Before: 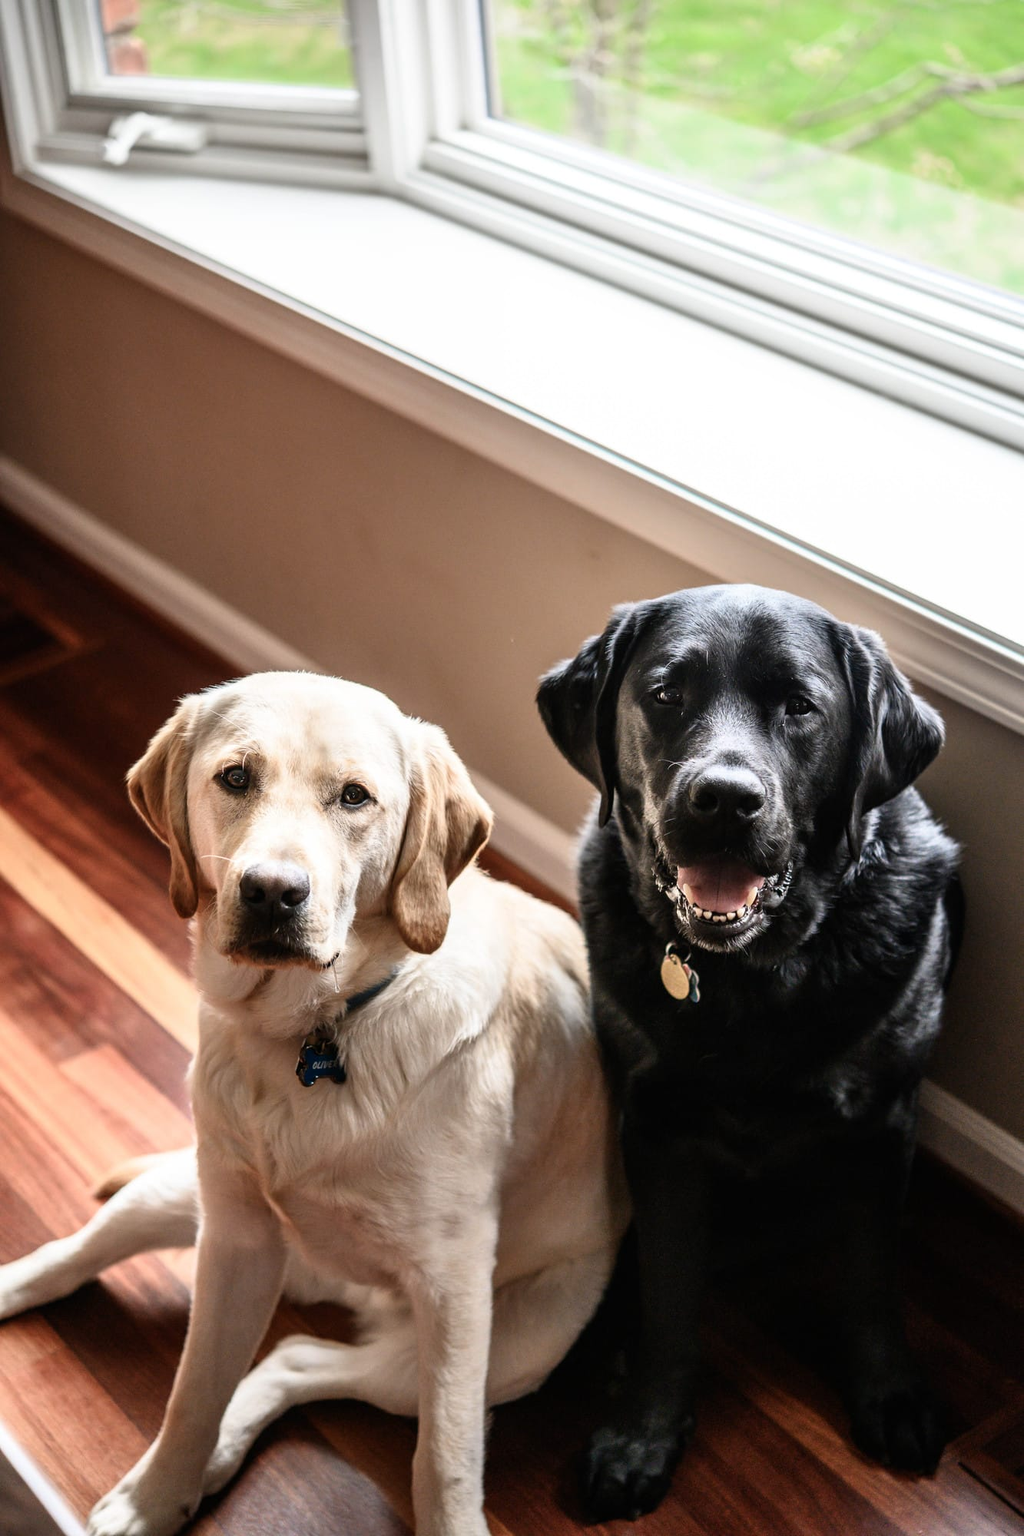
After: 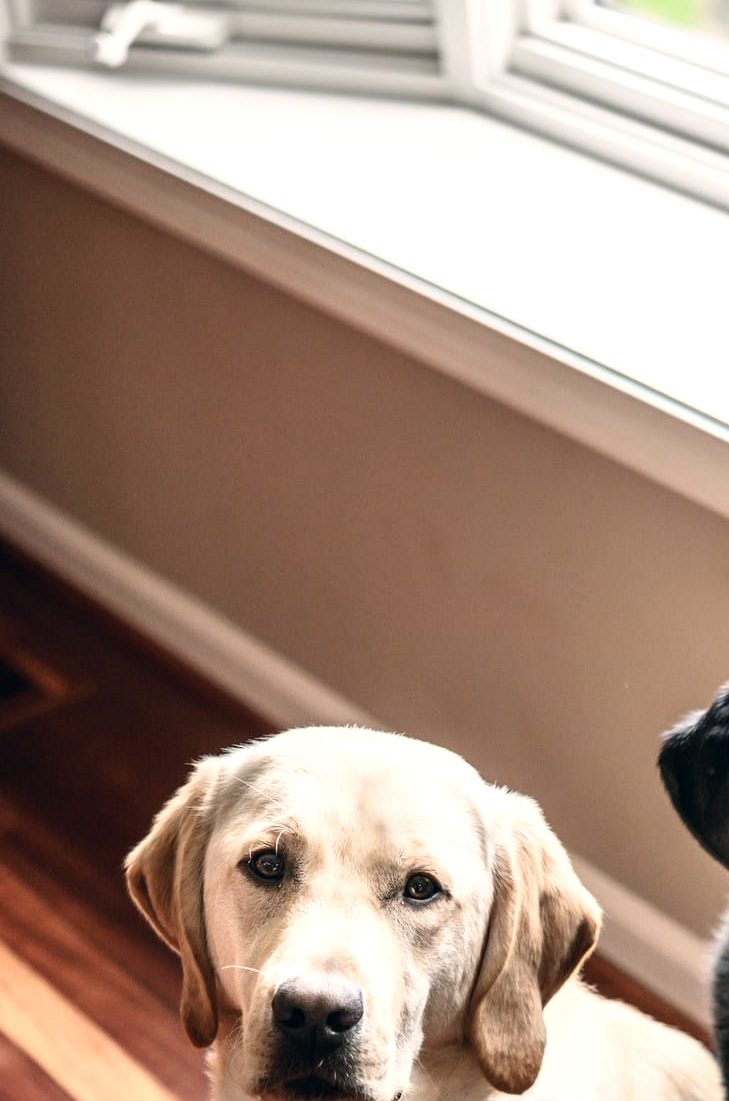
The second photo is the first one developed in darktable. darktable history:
color correction: highlights a* 2.89, highlights b* 5.02, shadows a* -2.69, shadows b* -4.89, saturation 0.81
crop and rotate: left 3.045%, top 7.419%, right 42.239%, bottom 37.522%
exposure: exposure 0.127 EV, compensate exposure bias true, compensate highlight preservation false
contrast brightness saturation: contrast 0.036, saturation 0.155
